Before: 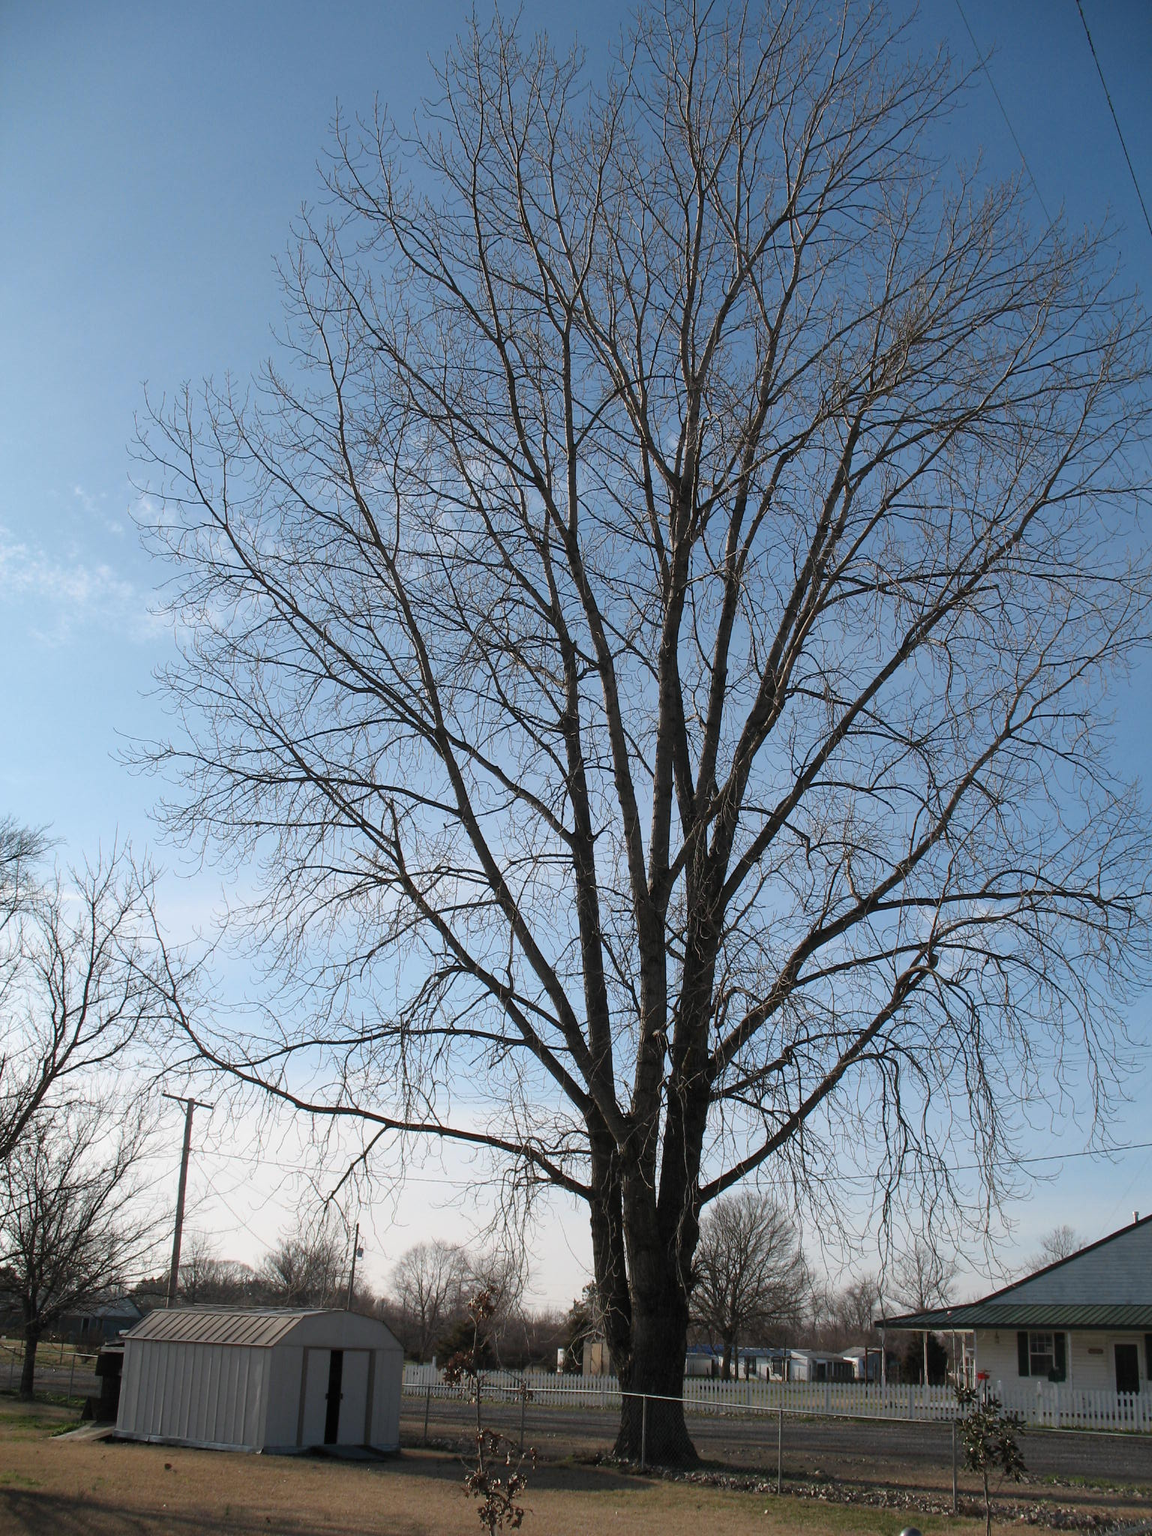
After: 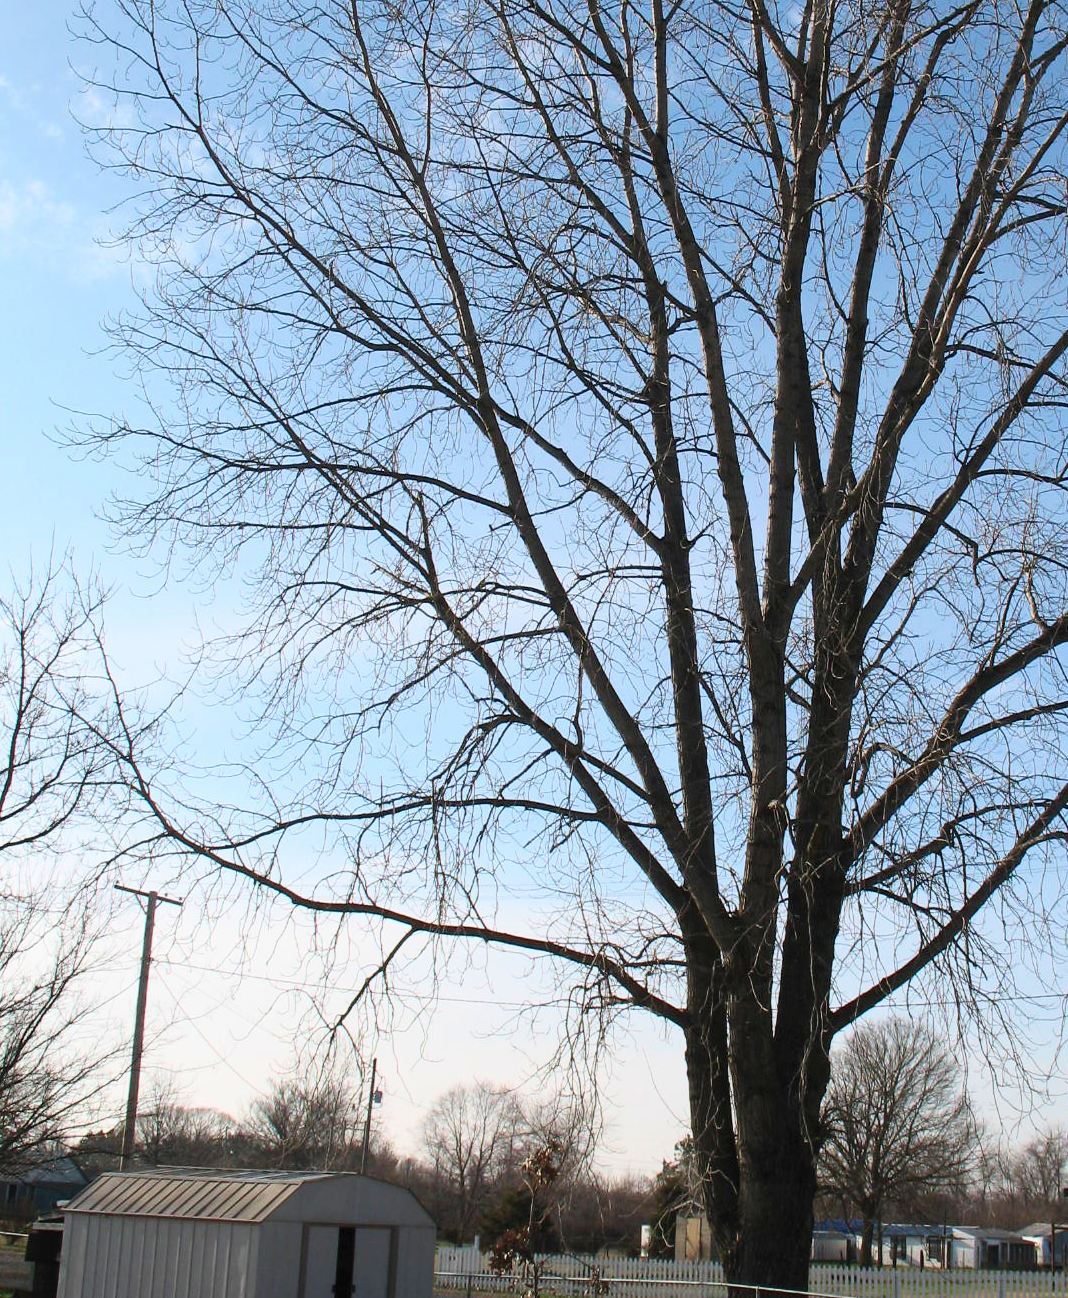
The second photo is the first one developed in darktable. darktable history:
contrast brightness saturation: contrast 0.204, brightness 0.147, saturation 0.135
color zones: curves: ch2 [(0, 0.5) (0.143, 0.517) (0.286, 0.571) (0.429, 0.522) (0.571, 0.5) (0.714, 0.5) (0.857, 0.5) (1, 0.5)]
velvia: on, module defaults
crop: left 6.661%, top 28.004%, right 23.793%, bottom 8.595%
